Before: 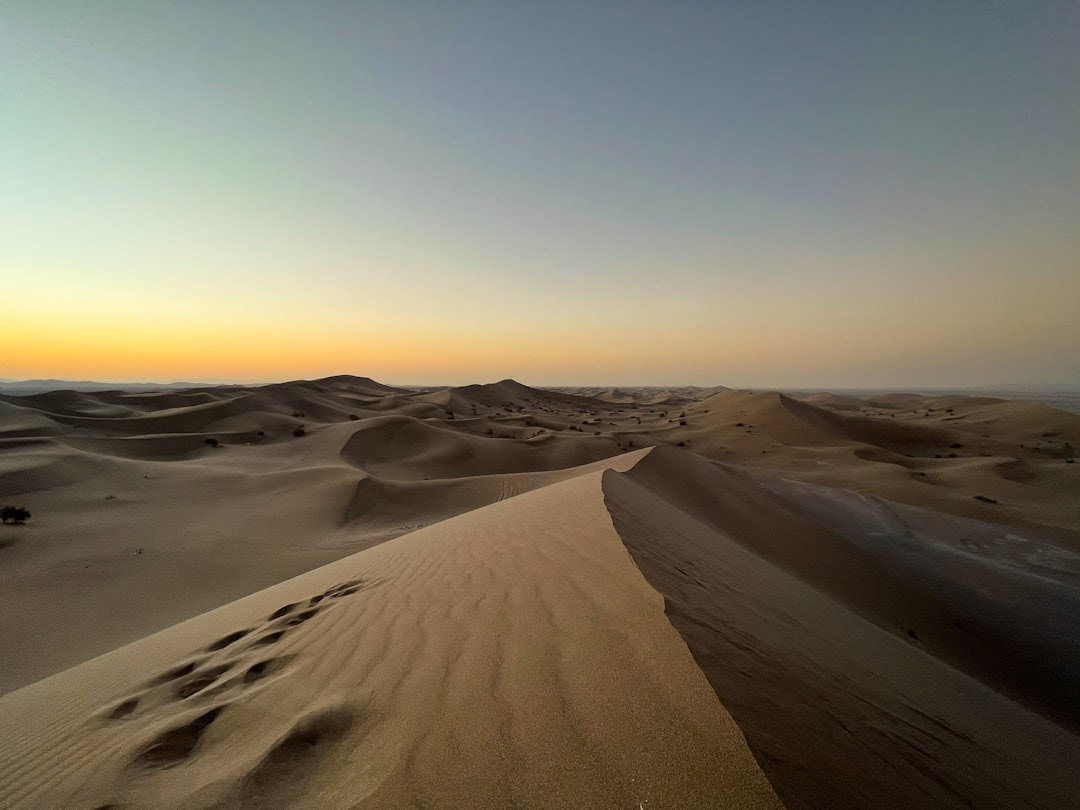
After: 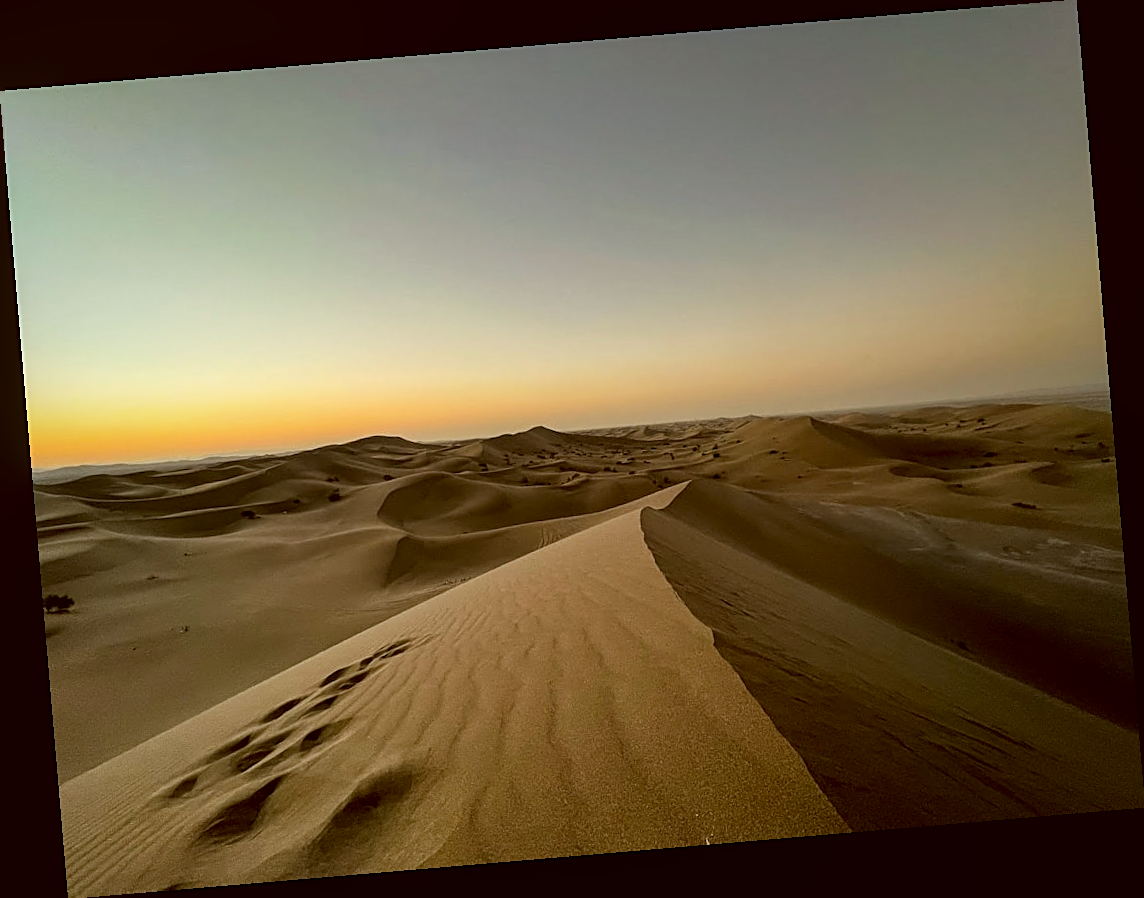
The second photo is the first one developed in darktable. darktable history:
color correction: highlights a* -0.482, highlights b* 0.161, shadows a* 4.66, shadows b* 20.72
sharpen: on, module defaults
rotate and perspective: rotation -4.86°, automatic cropping off
local contrast: on, module defaults
